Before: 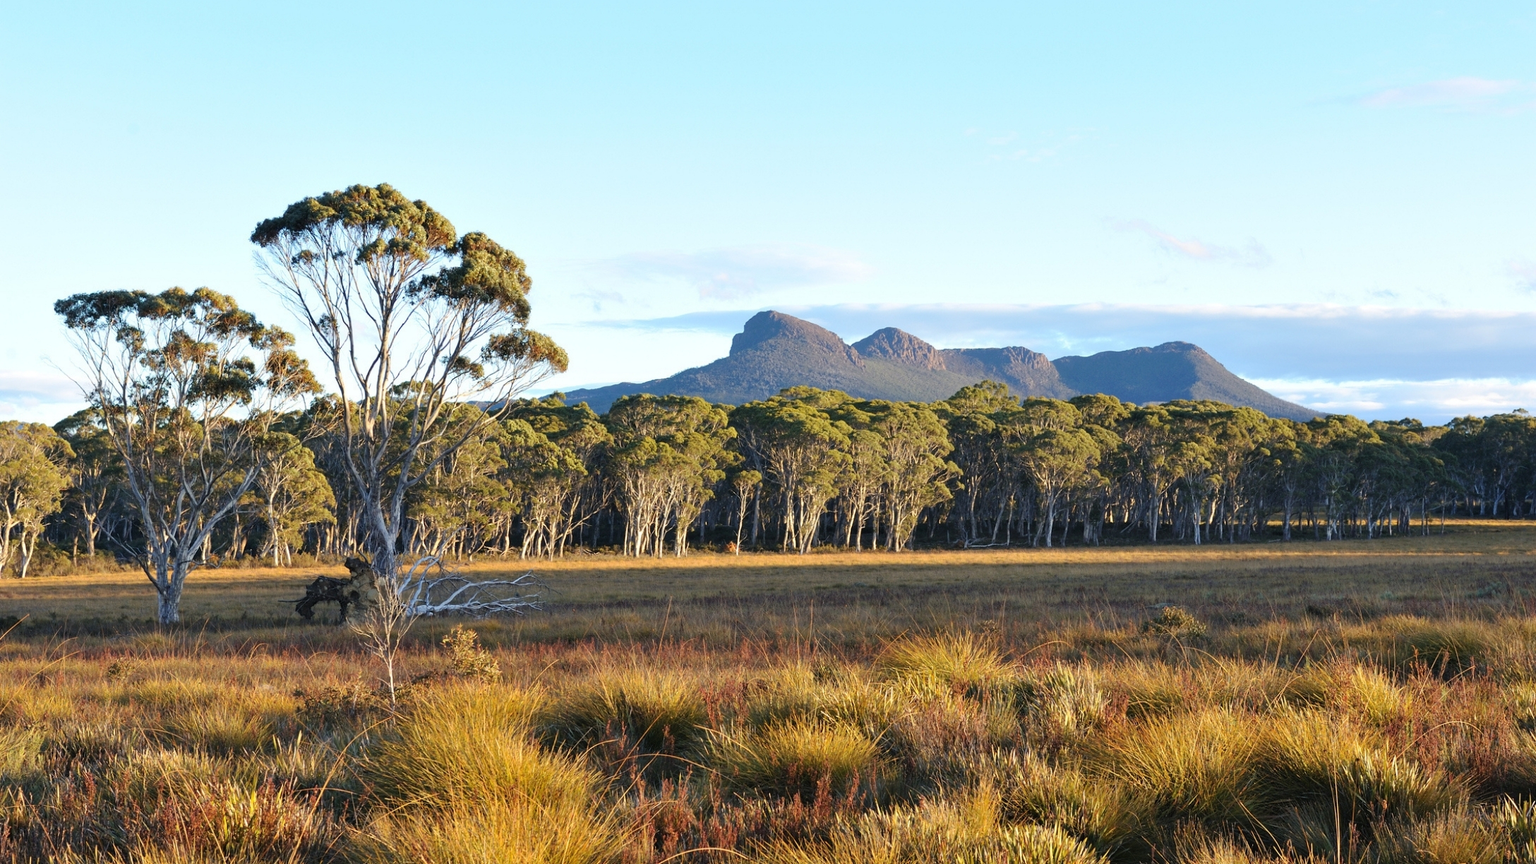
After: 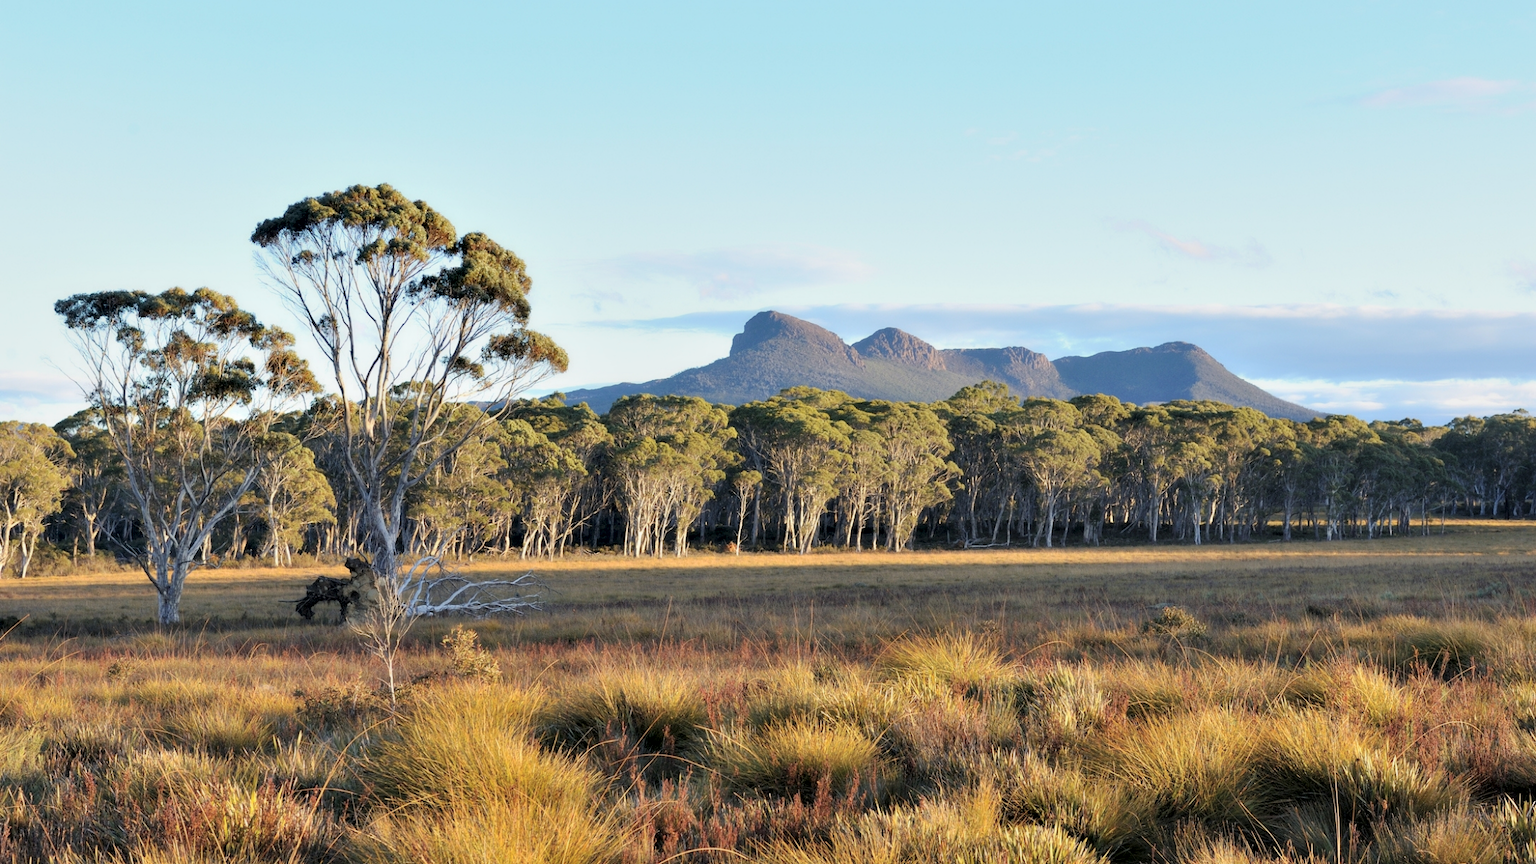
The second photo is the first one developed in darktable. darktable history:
exposure: exposure -0.36 EV, compensate highlight preservation false
contrast equalizer: y [[0.514, 0.573, 0.581, 0.508, 0.5, 0.5], [0.5 ×6], [0.5 ×6], [0 ×6], [0 ×6]], mix 0.79
contrast brightness saturation: brightness 0.15
